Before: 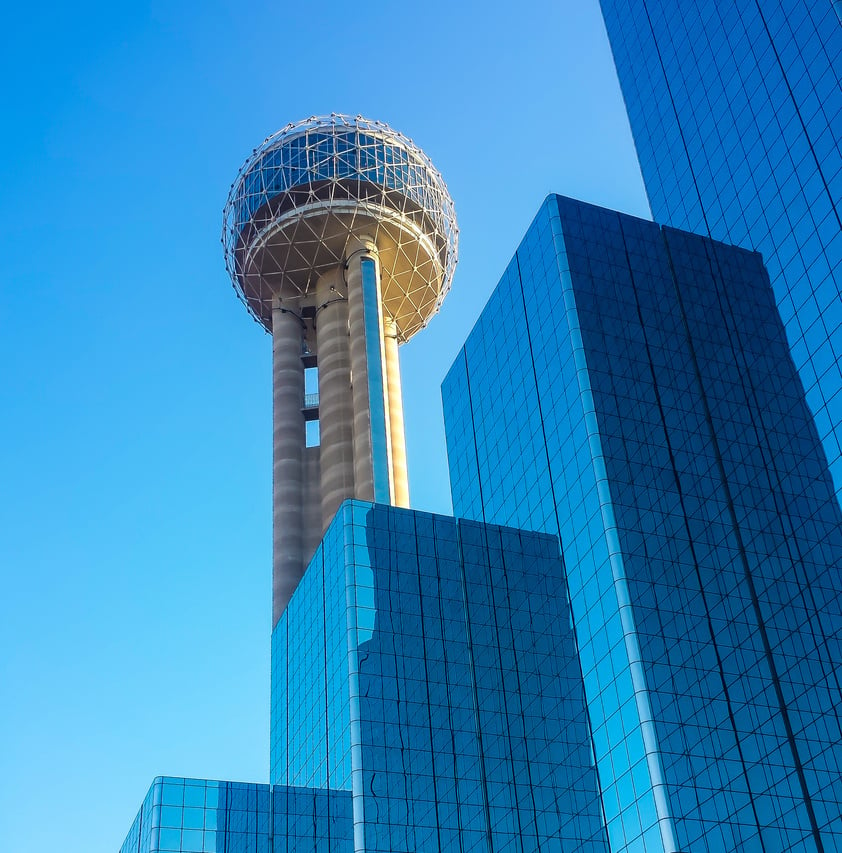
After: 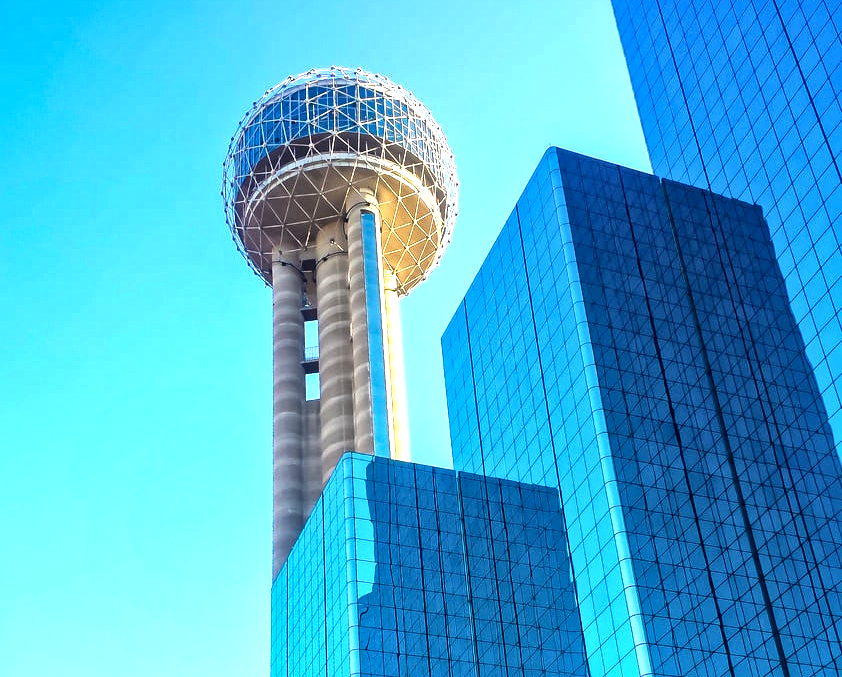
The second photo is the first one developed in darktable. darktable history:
local contrast: mode bilateral grid, contrast 20, coarseness 19, detail 163%, midtone range 0.2
exposure: exposure 1.061 EV, compensate highlight preservation false
crop and rotate: top 5.667%, bottom 14.937%
